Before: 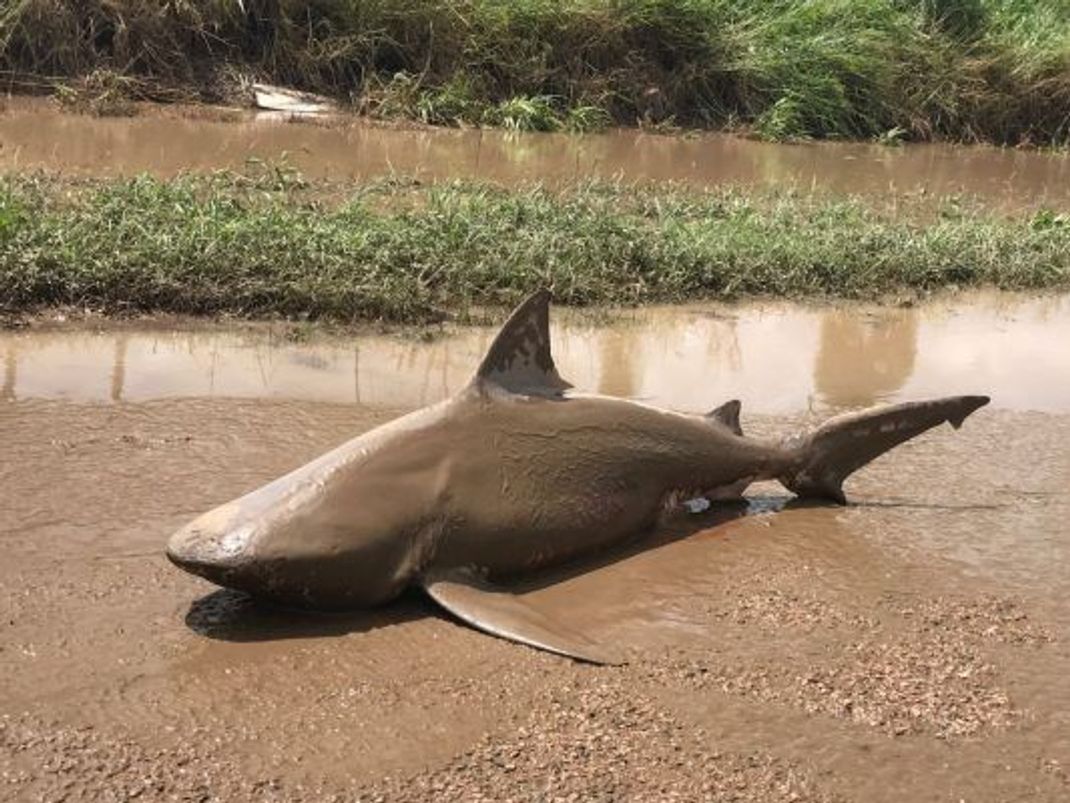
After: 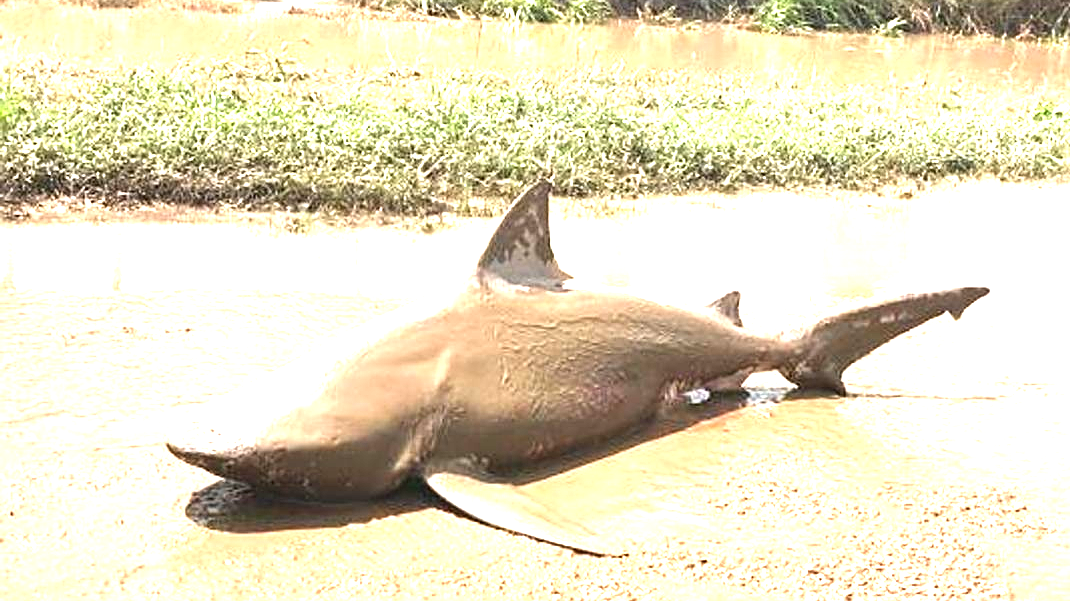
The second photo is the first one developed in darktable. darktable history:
crop: top 13.635%, bottom 11.503%
exposure: exposure 2.262 EV, compensate highlight preservation false
sharpen: amount 0.498
